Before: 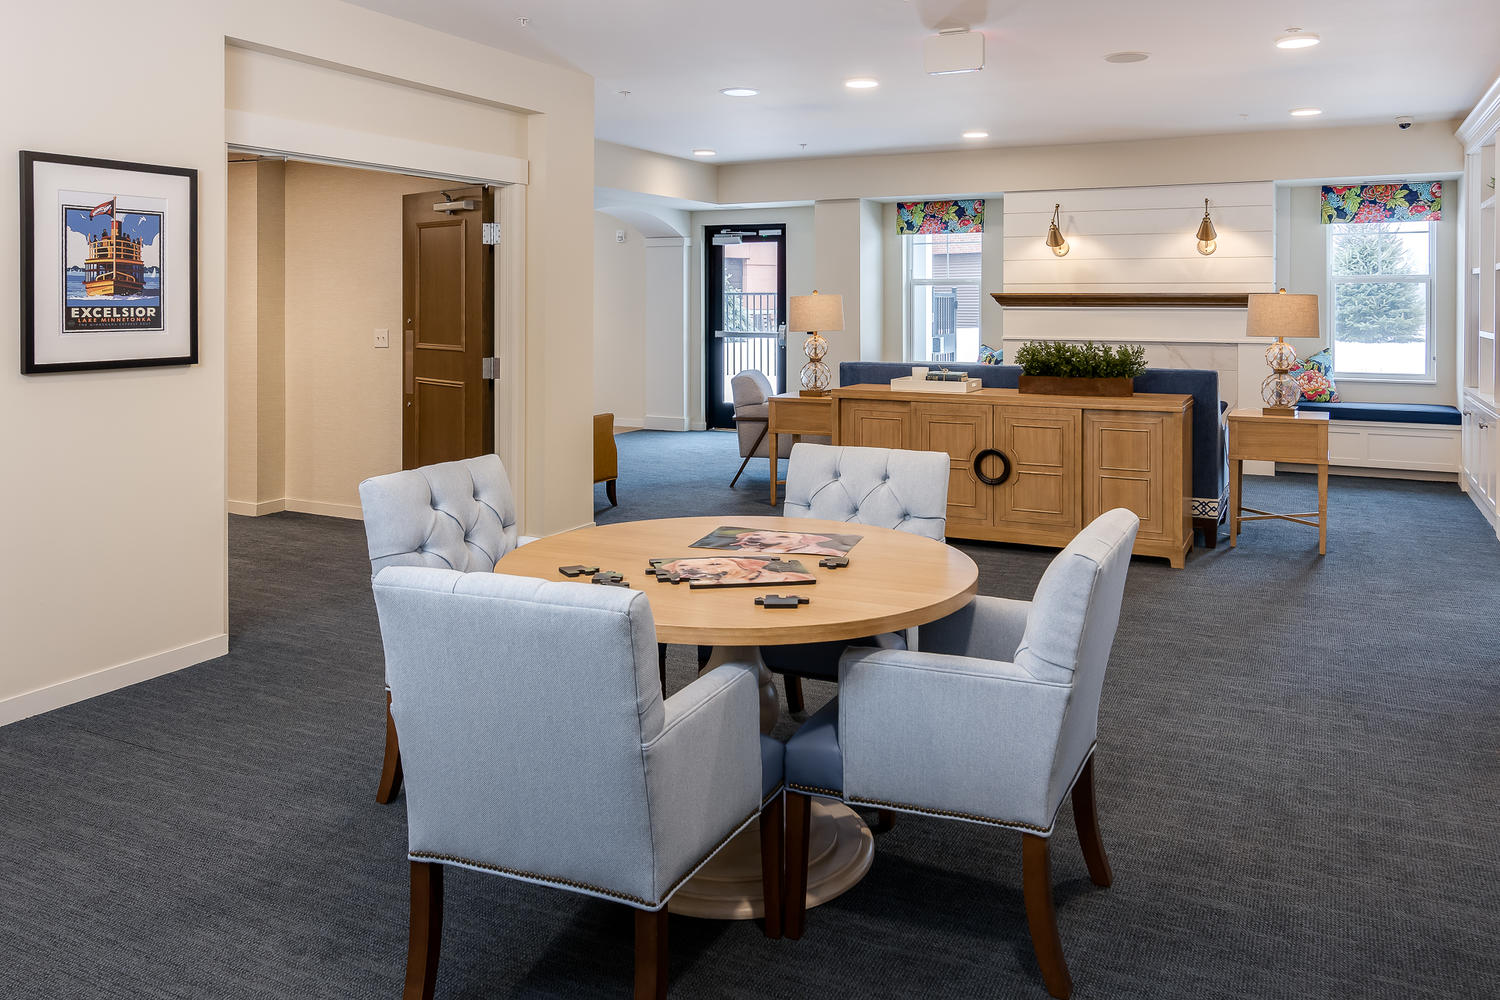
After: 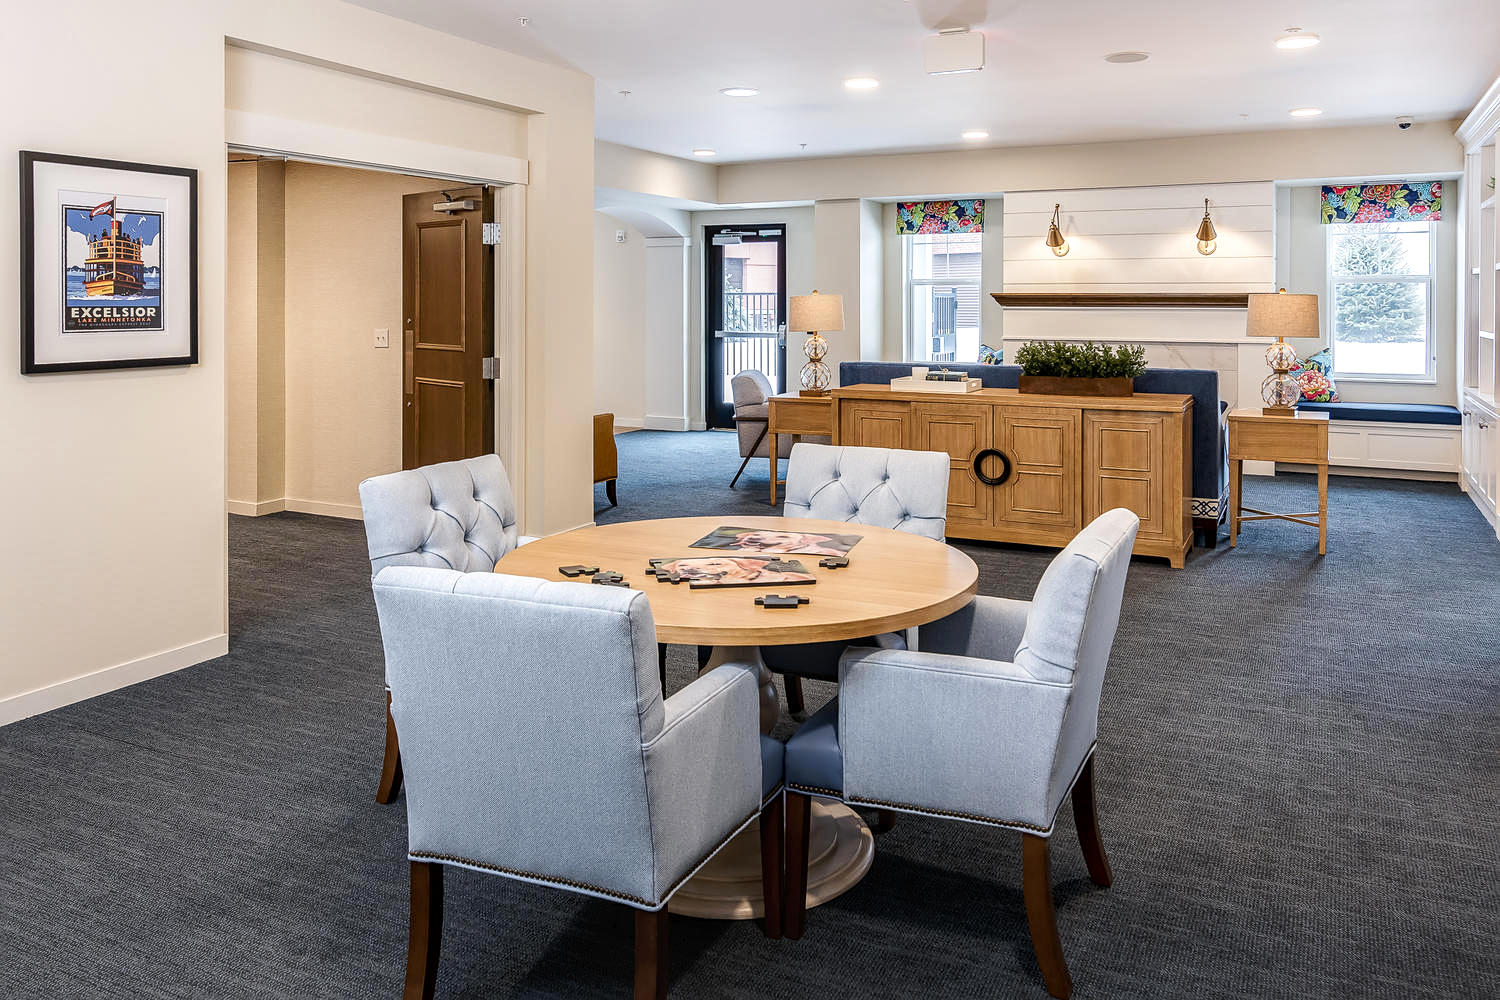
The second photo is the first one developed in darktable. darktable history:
tone curve: curves: ch0 [(0, 0) (0.003, 0.019) (0.011, 0.022) (0.025, 0.03) (0.044, 0.049) (0.069, 0.08) (0.1, 0.111) (0.136, 0.144) (0.177, 0.189) (0.224, 0.23) (0.277, 0.285) (0.335, 0.356) (0.399, 0.428) (0.468, 0.511) (0.543, 0.597) (0.623, 0.682) (0.709, 0.773) (0.801, 0.865) (0.898, 0.945) (1, 1)], preserve colors none
sharpen: amount 0.21
local contrast: on, module defaults
